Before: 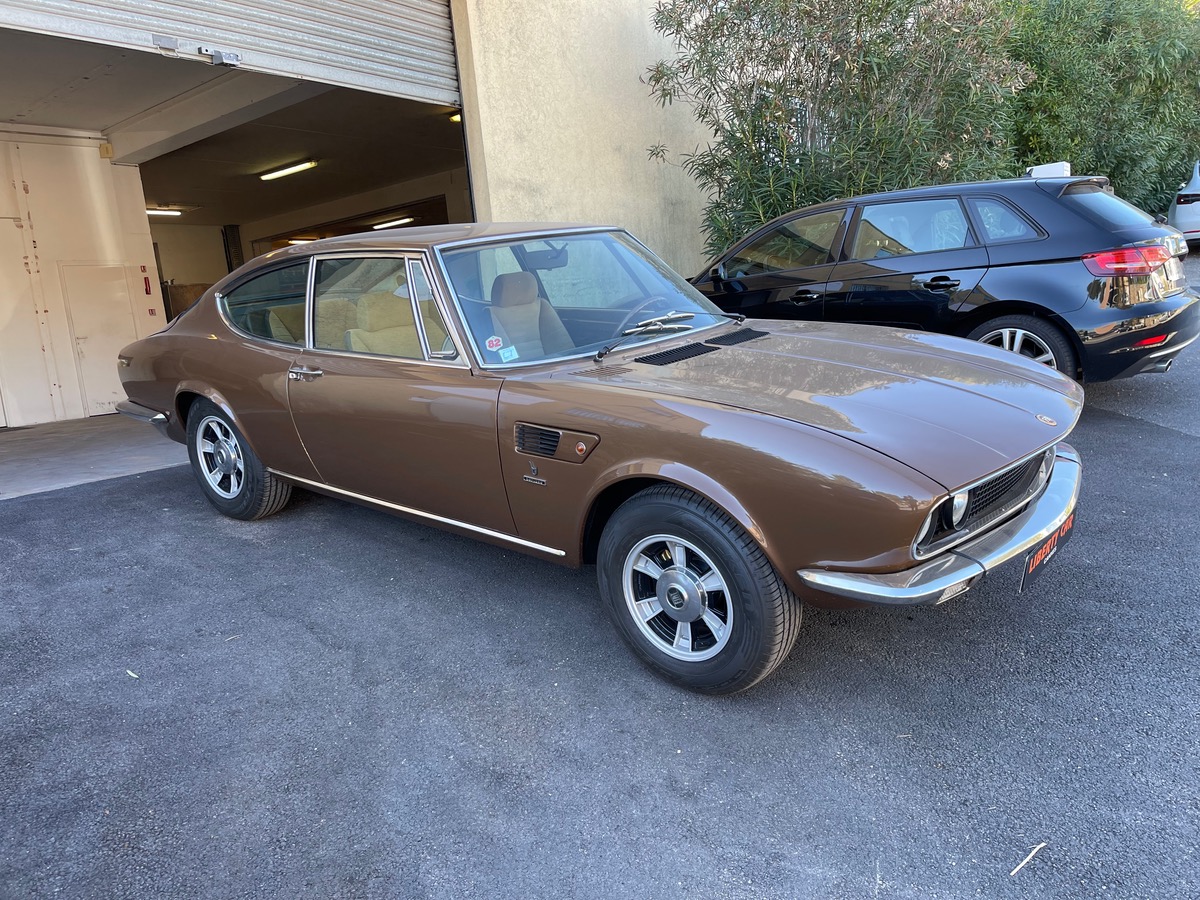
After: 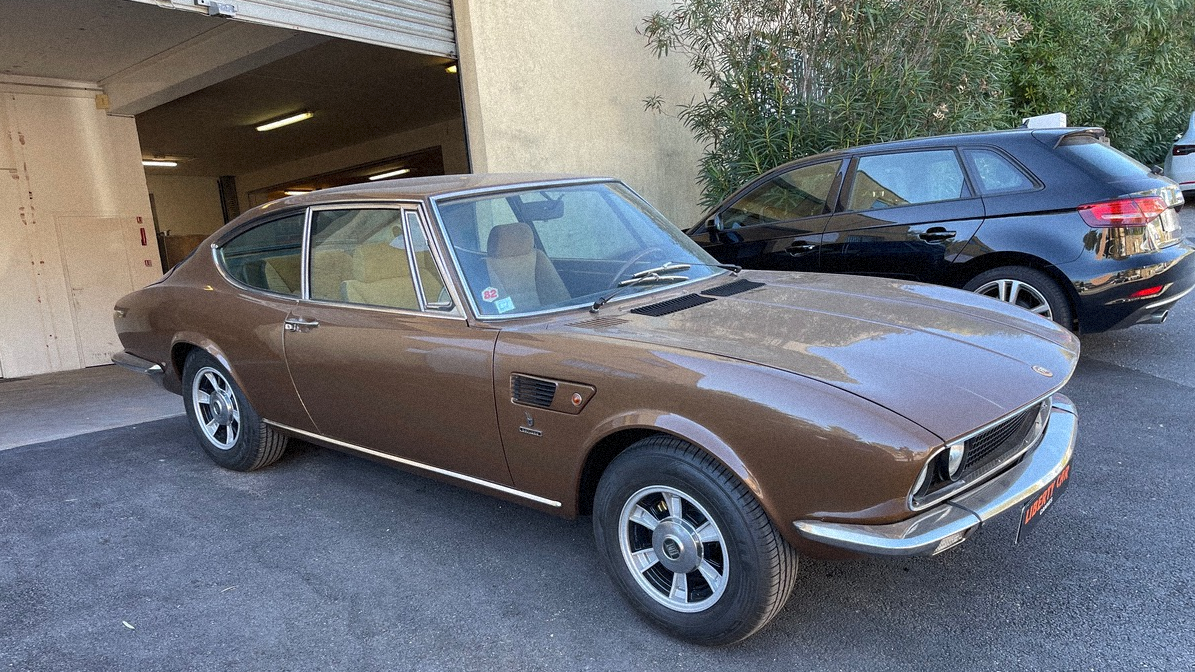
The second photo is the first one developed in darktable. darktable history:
crop: left 0.387%, top 5.469%, bottom 19.809%
exposure: compensate highlight preservation false
grain: mid-tones bias 0%
